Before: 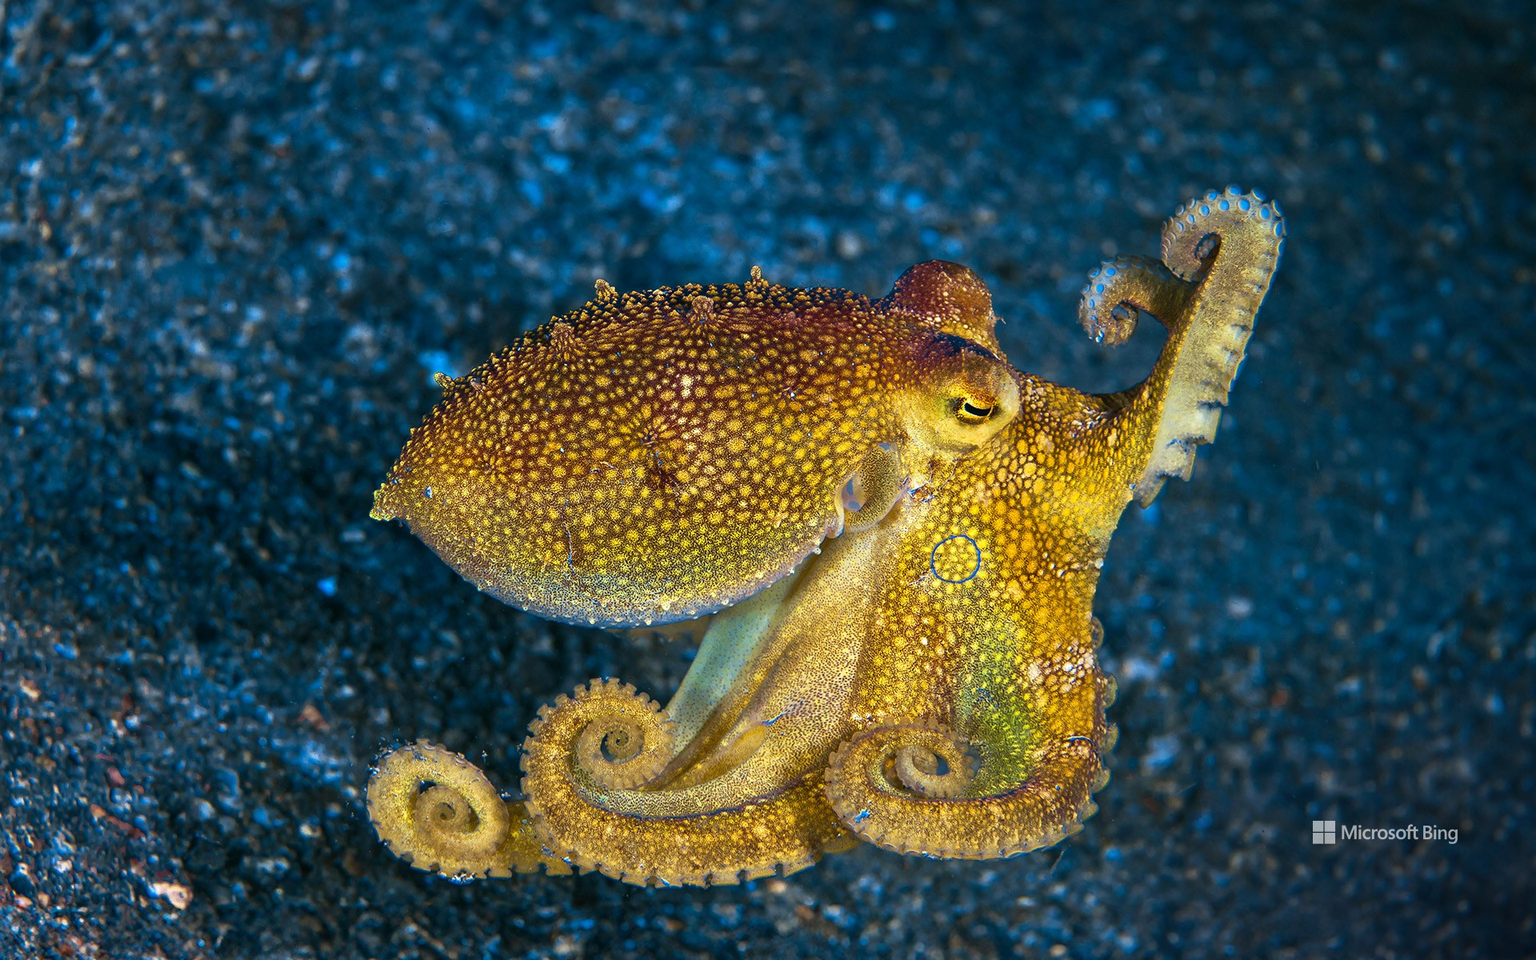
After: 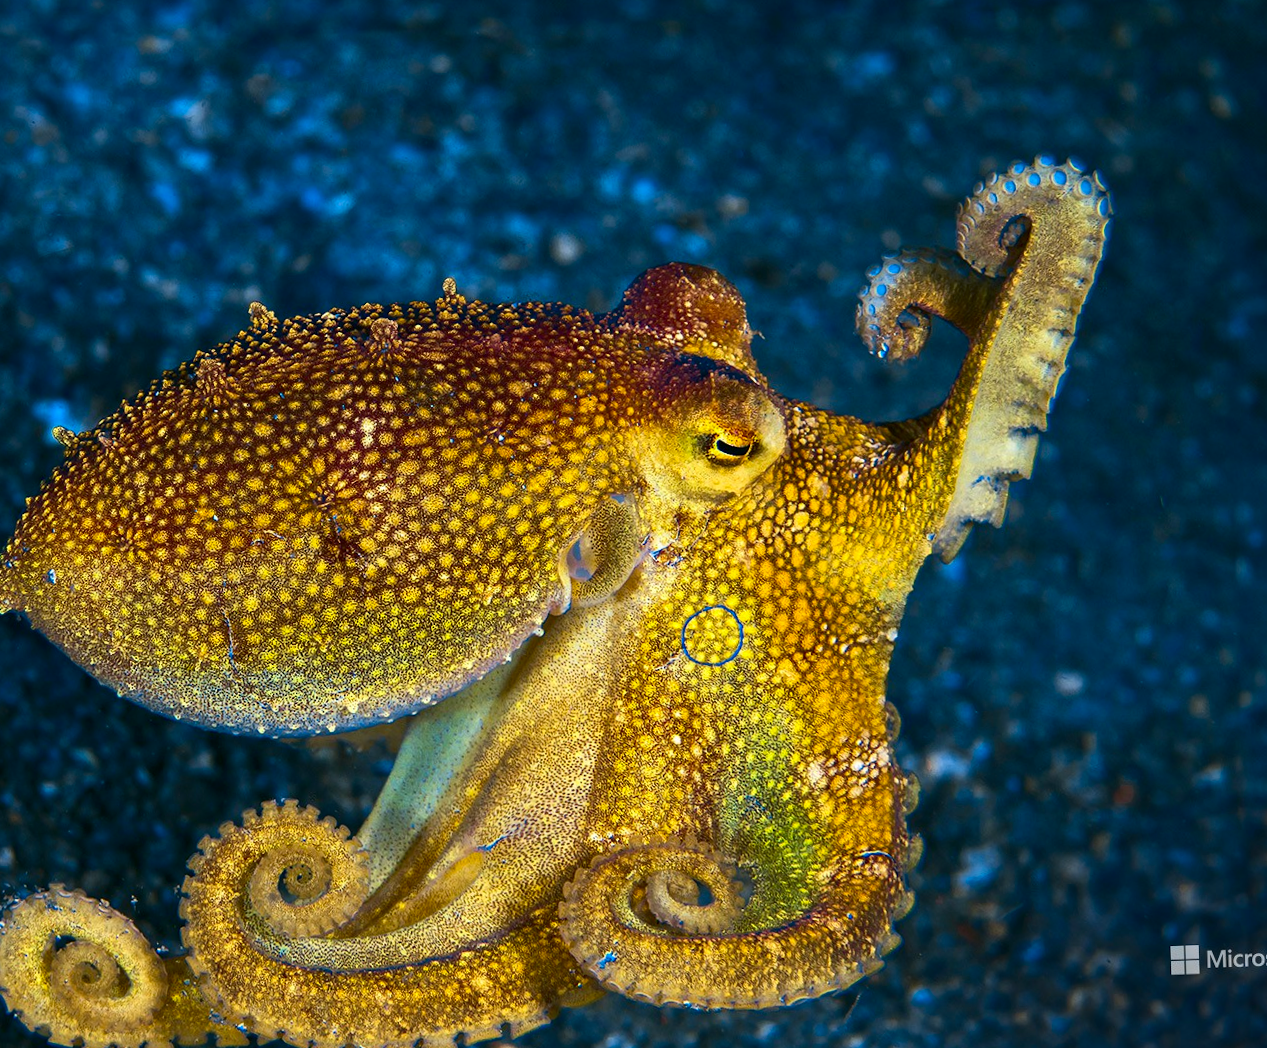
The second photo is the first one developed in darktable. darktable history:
contrast brightness saturation: contrast 0.13, brightness -0.05, saturation 0.16
crop and rotate: left 24.034%, top 2.838%, right 6.406%, bottom 6.299%
rotate and perspective: rotation -2.12°, lens shift (vertical) 0.009, lens shift (horizontal) -0.008, automatic cropping original format, crop left 0.036, crop right 0.964, crop top 0.05, crop bottom 0.959
